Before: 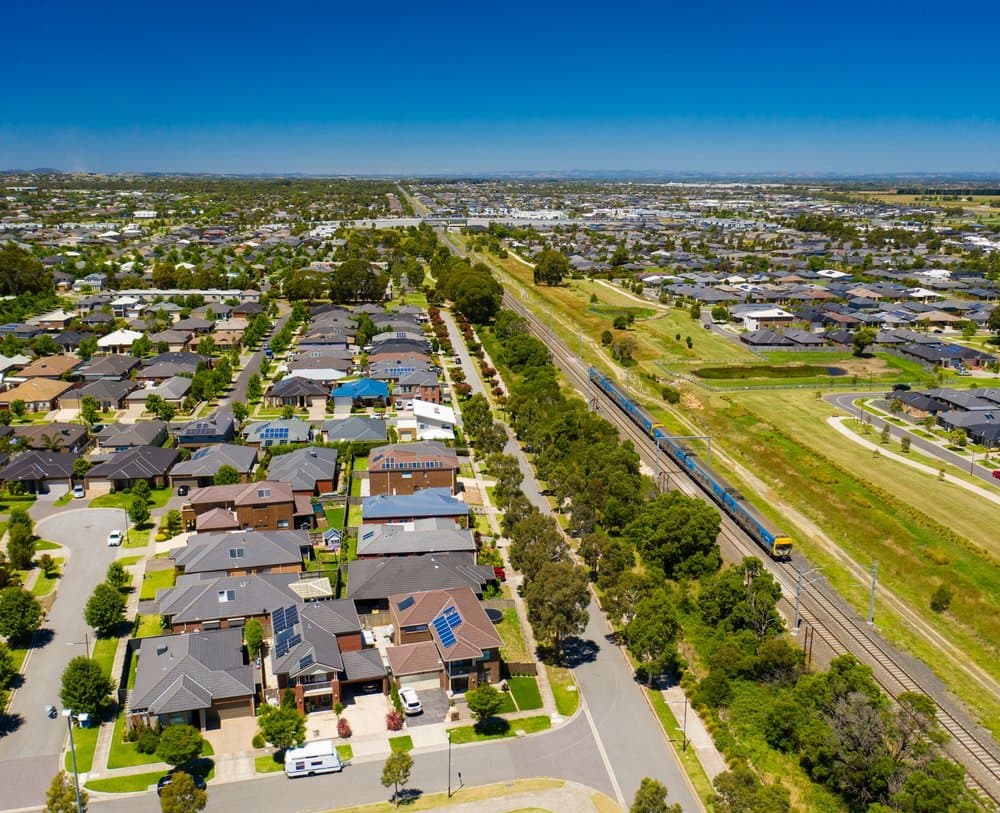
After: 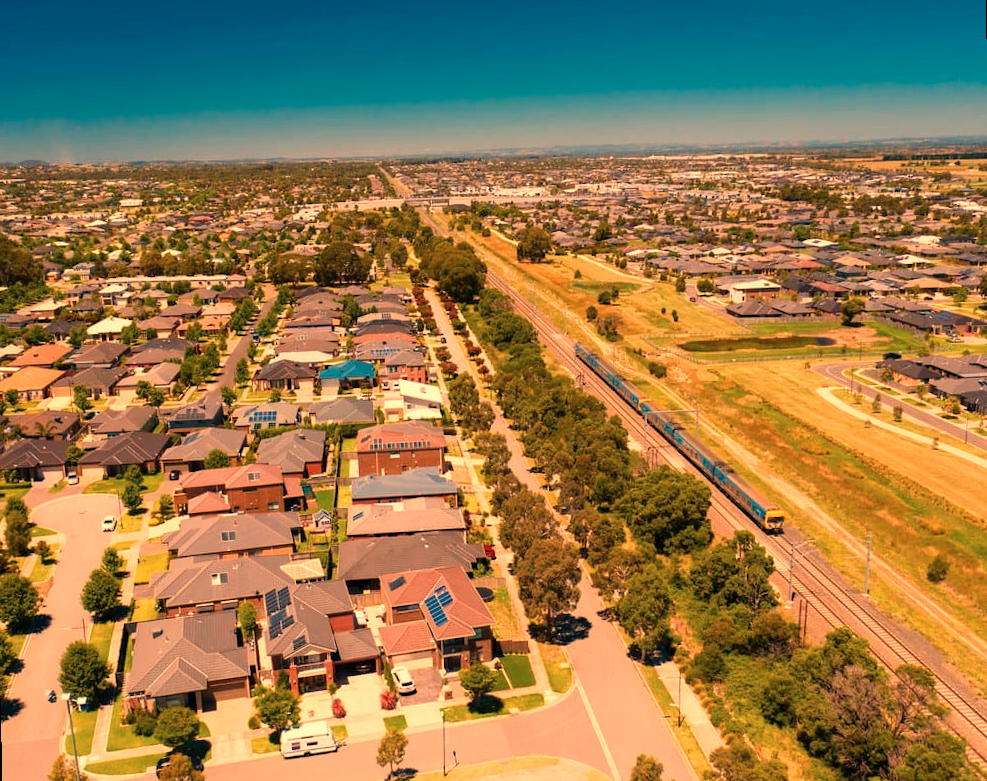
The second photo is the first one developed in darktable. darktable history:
rotate and perspective: rotation -1.32°, lens shift (horizontal) -0.031, crop left 0.015, crop right 0.985, crop top 0.047, crop bottom 0.982
white balance: red 1.467, blue 0.684
color calibration: illuminant as shot in camera, x 0.358, y 0.373, temperature 4628.91 K
